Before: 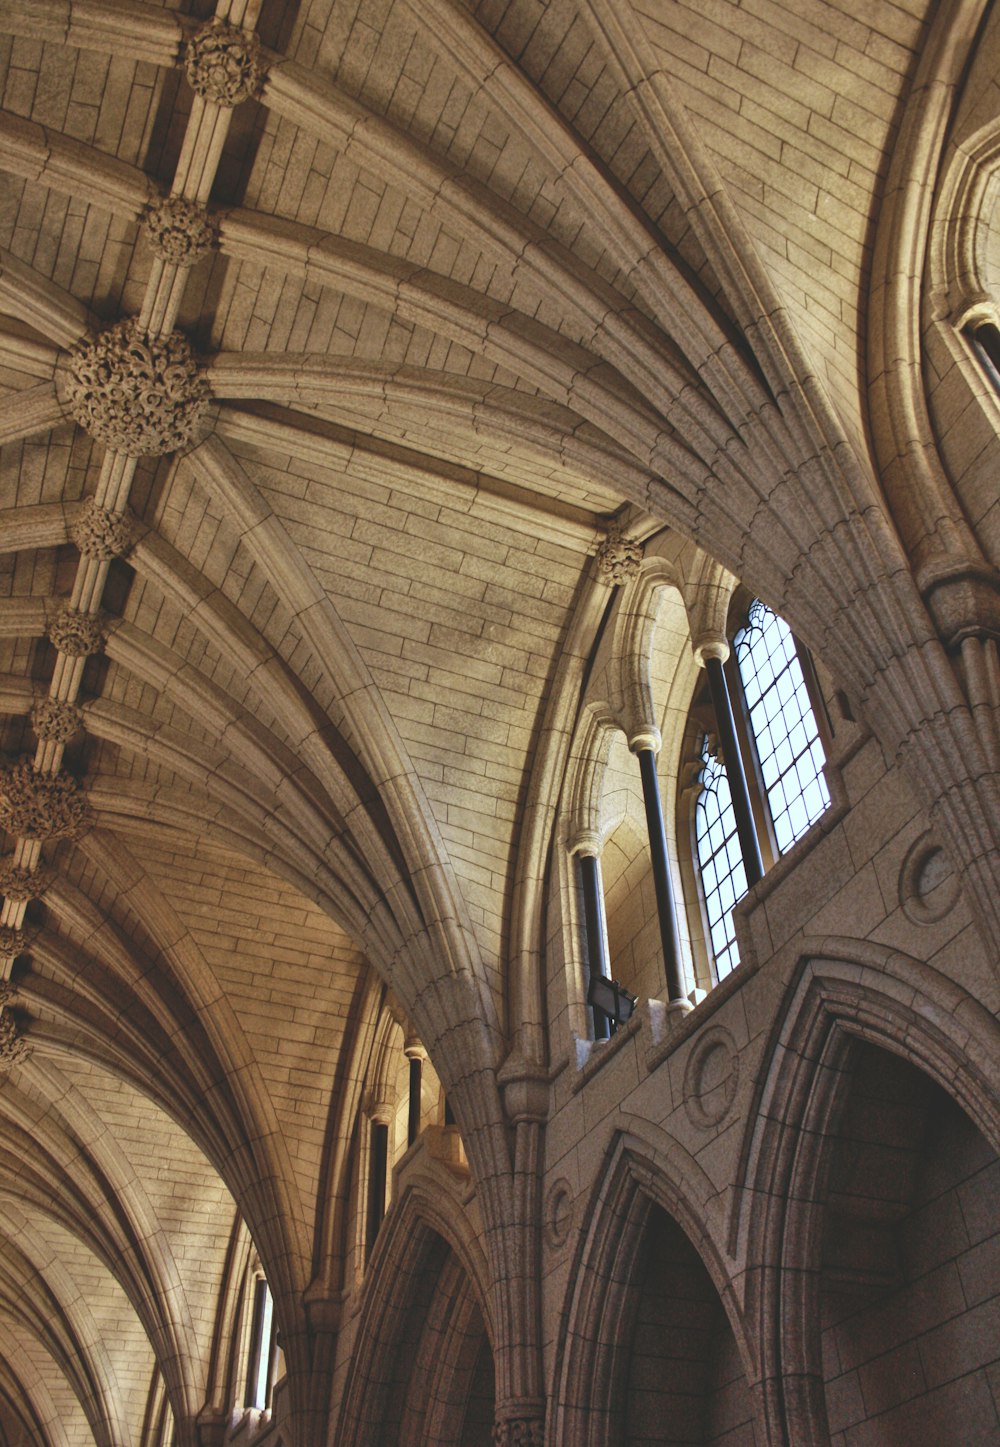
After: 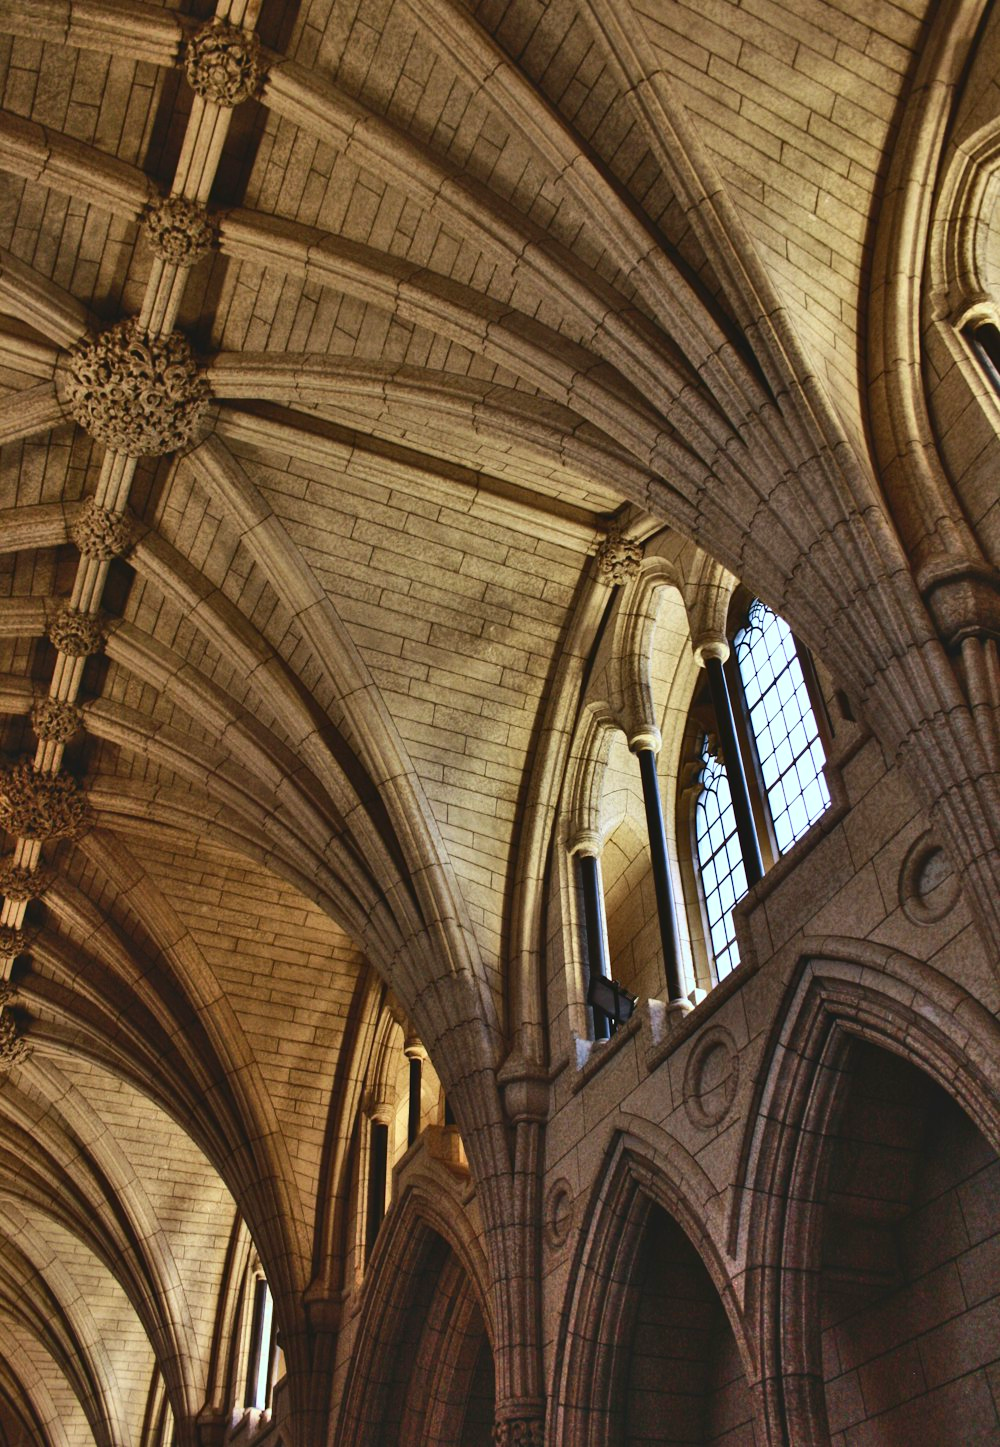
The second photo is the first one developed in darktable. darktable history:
contrast brightness saturation: contrast 0.19, brightness -0.11, saturation 0.21
color balance rgb: global vibrance 6.81%, saturation formula JzAzBz (2021)
shadows and highlights: low approximation 0.01, soften with gaussian
